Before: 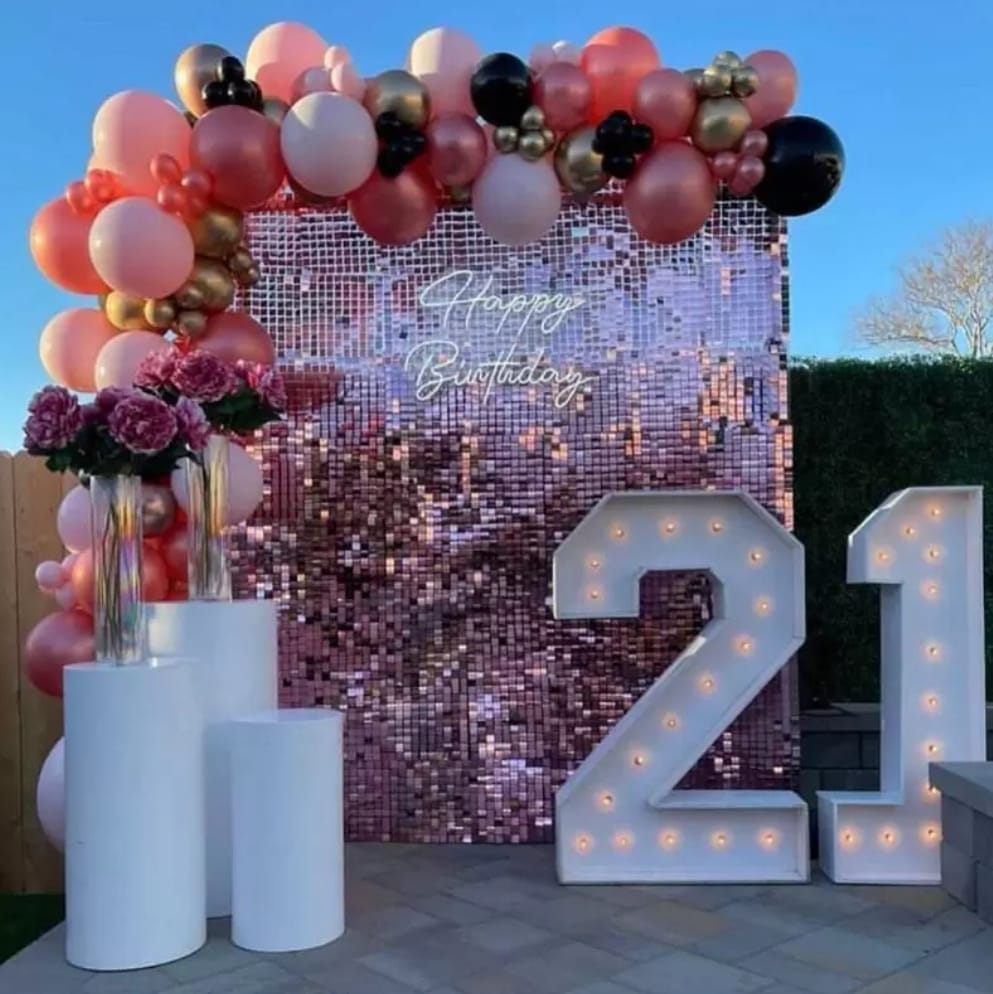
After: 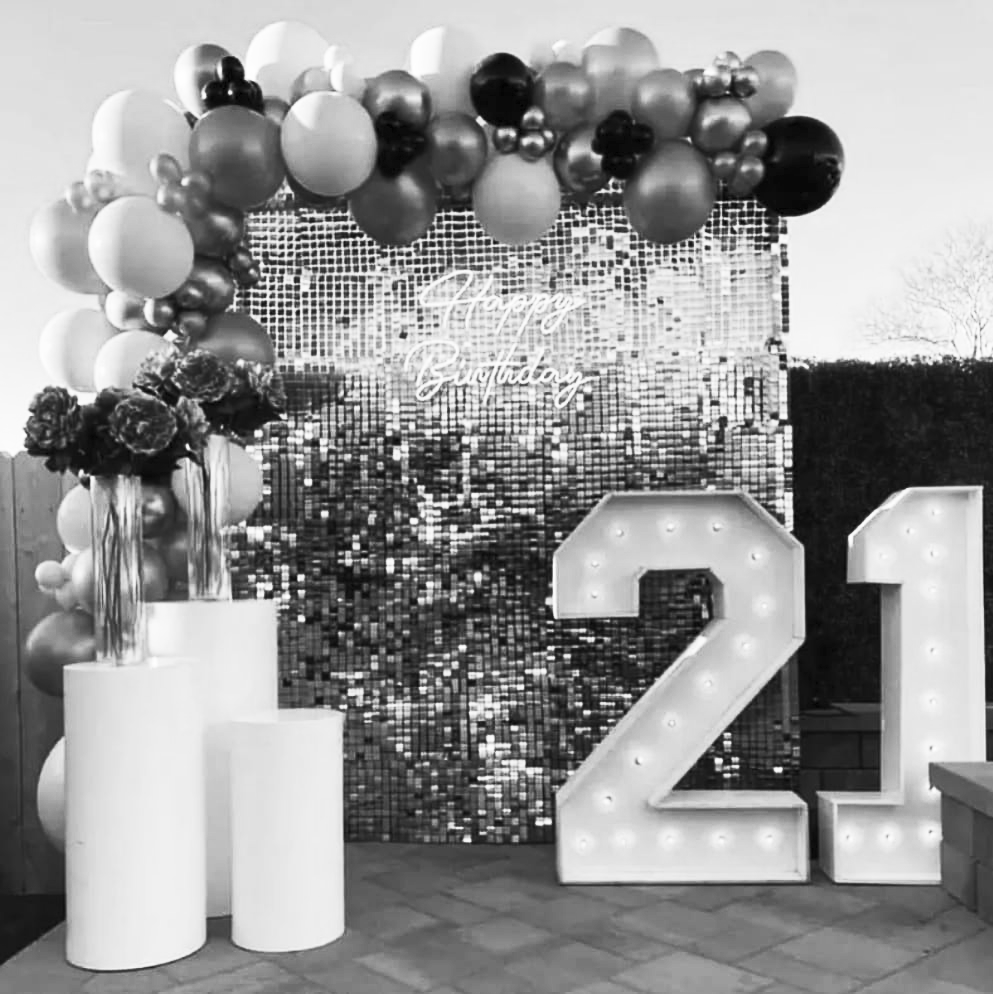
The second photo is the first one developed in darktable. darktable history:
white balance: red 0.983, blue 1.036
contrast brightness saturation: contrast 0.53, brightness 0.47, saturation -1
